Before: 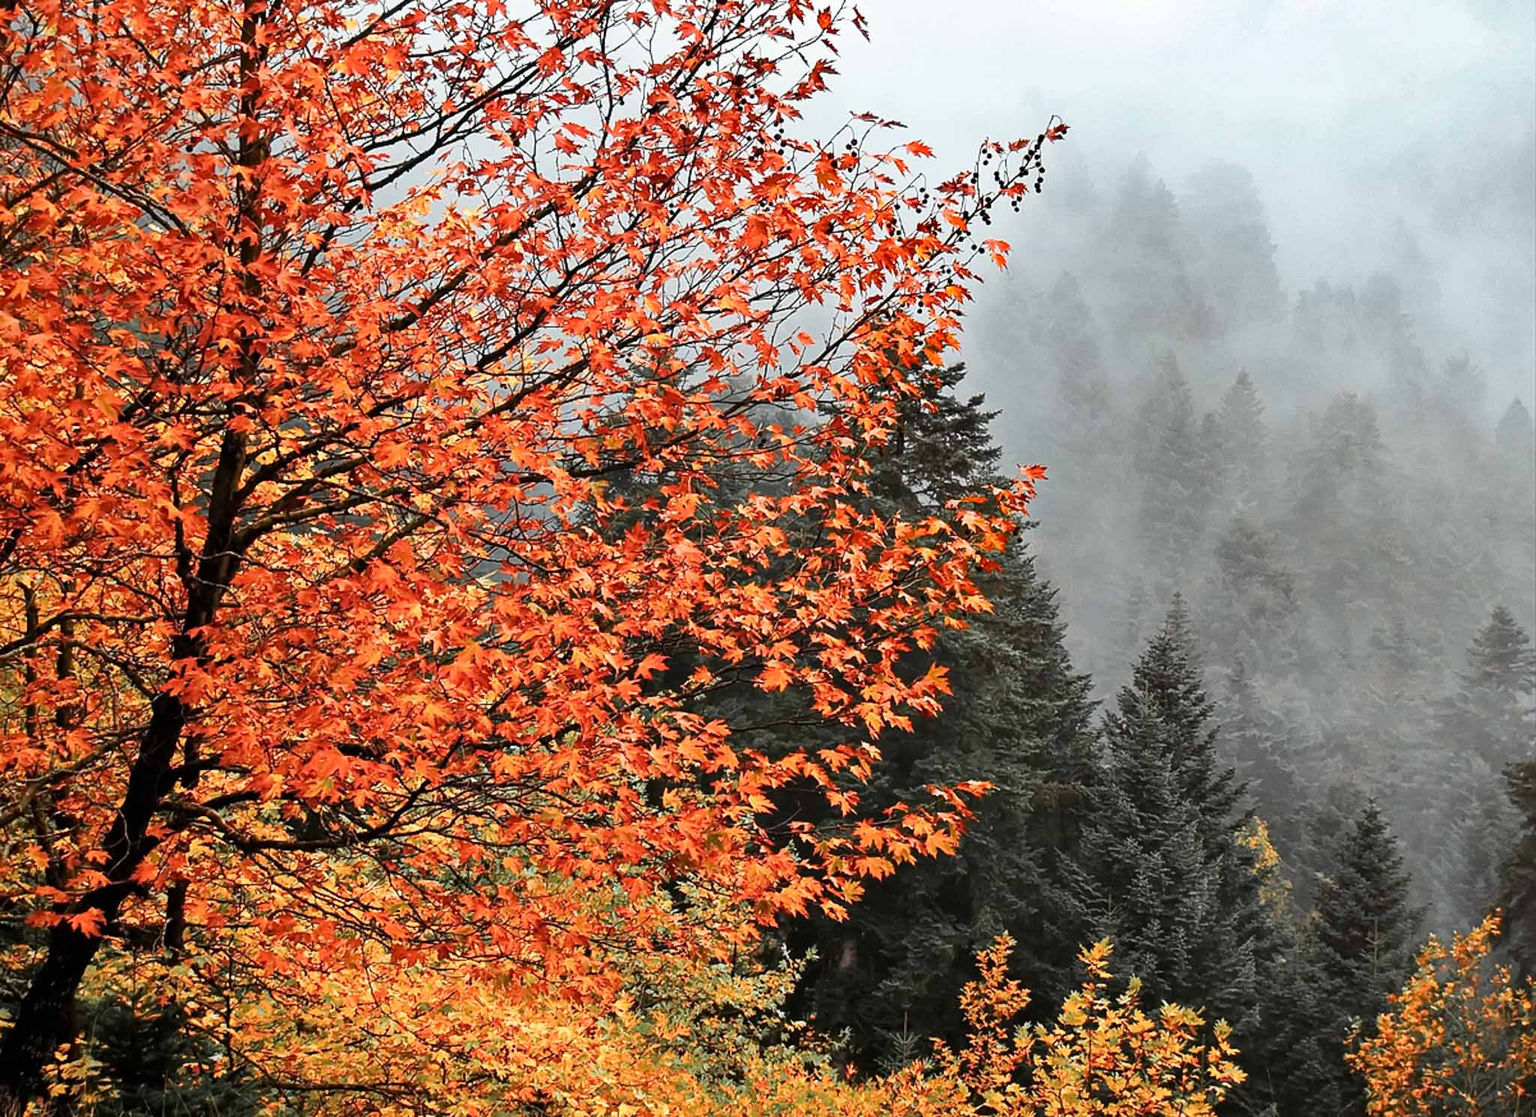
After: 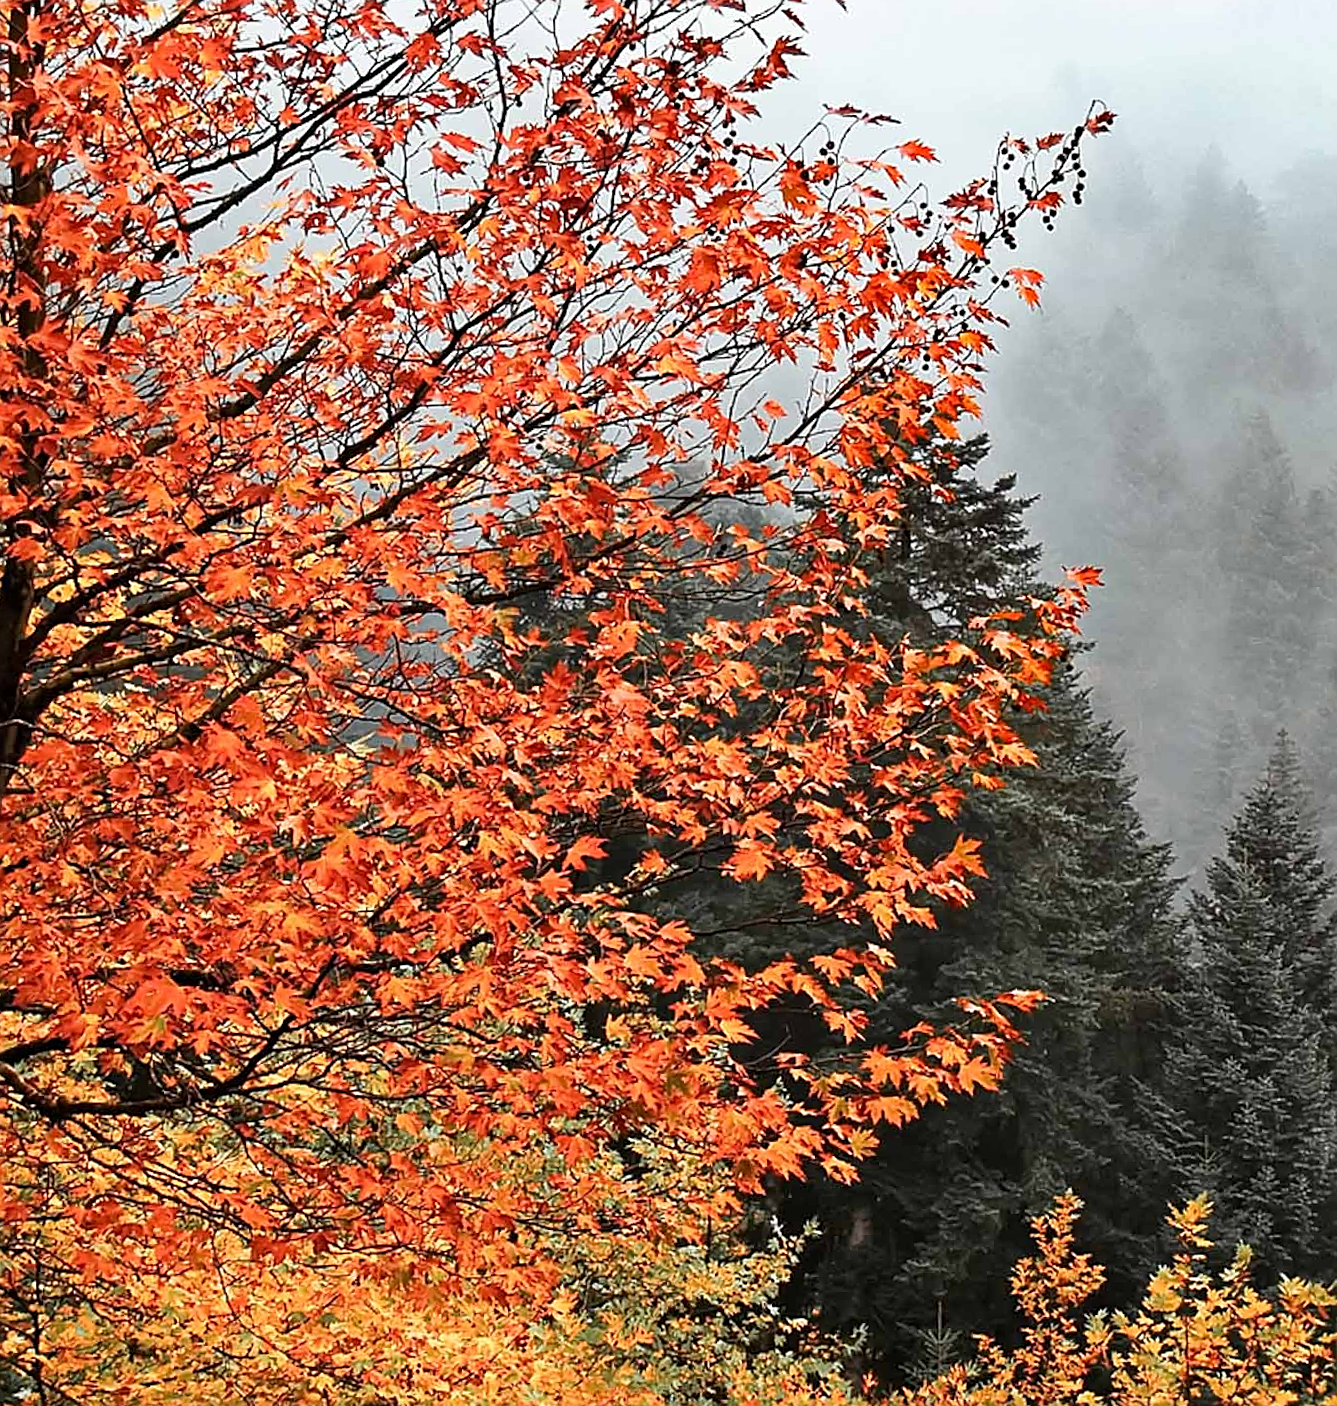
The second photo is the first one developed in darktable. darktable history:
crop and rotate: left 13.409%, right 19.924%
rotate and perspective: rotation -2°, crop left 0.022, crop right 0.978, crop top 0.049, crop bottom 0.951
sharpen: on, module defaults
